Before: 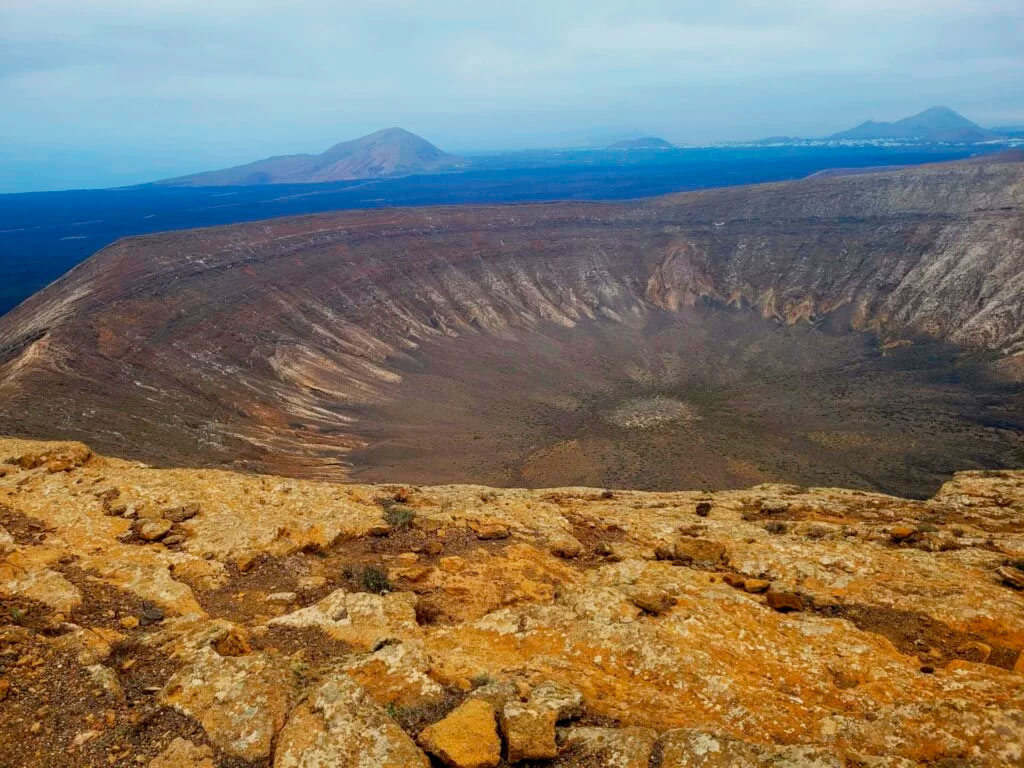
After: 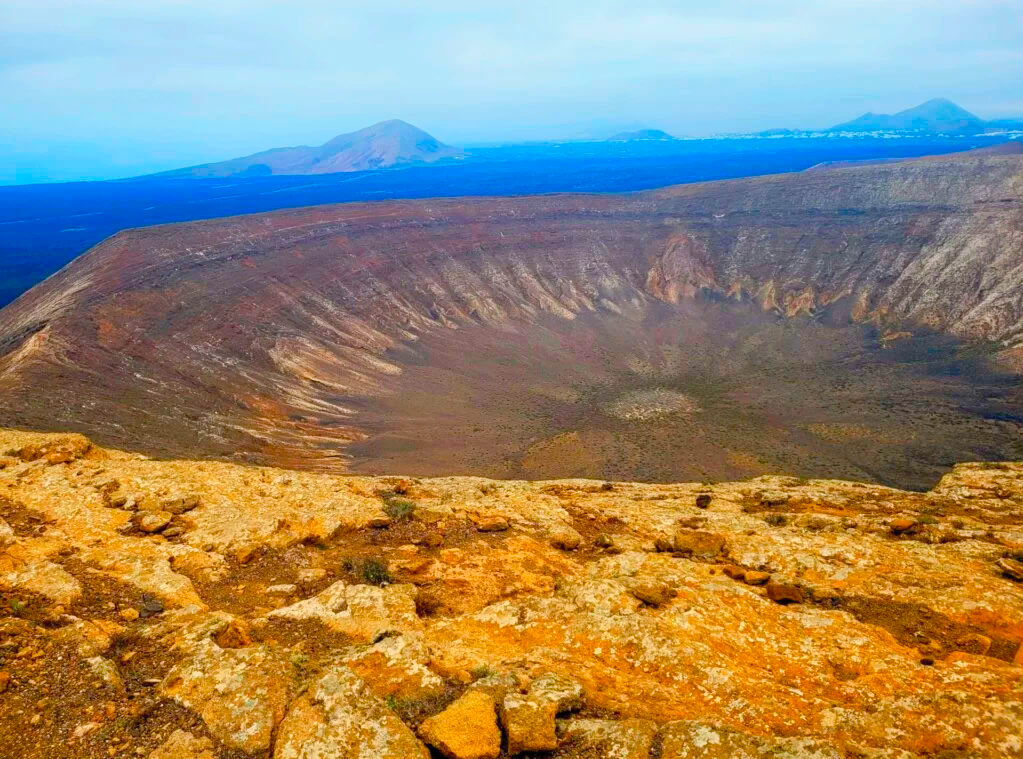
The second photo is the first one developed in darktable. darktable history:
contrast brightness saturation: brightness 0.09, saturation 0.19
color balance rgb: linear chroma grading › shadows 32%, linear chroma grading › global chroma -2%, linear chroma grading › mid-tones 4%, perceptual saturation grading › global saturation -2%, perceptual saturation grading › highlights -8%, perceptual saturation grading › mid-tones 8%, perceptual saturation grading › shadows 4%, perceptual brilliance grading › highlights 8%, perceptual brilliance grading › mid-tones 4%, perceptual brilliance grading › shadows 2%, global vibrance 16%, saturation formula JzAzBz (2021)
crop: top 1.049%, right 0.001%
